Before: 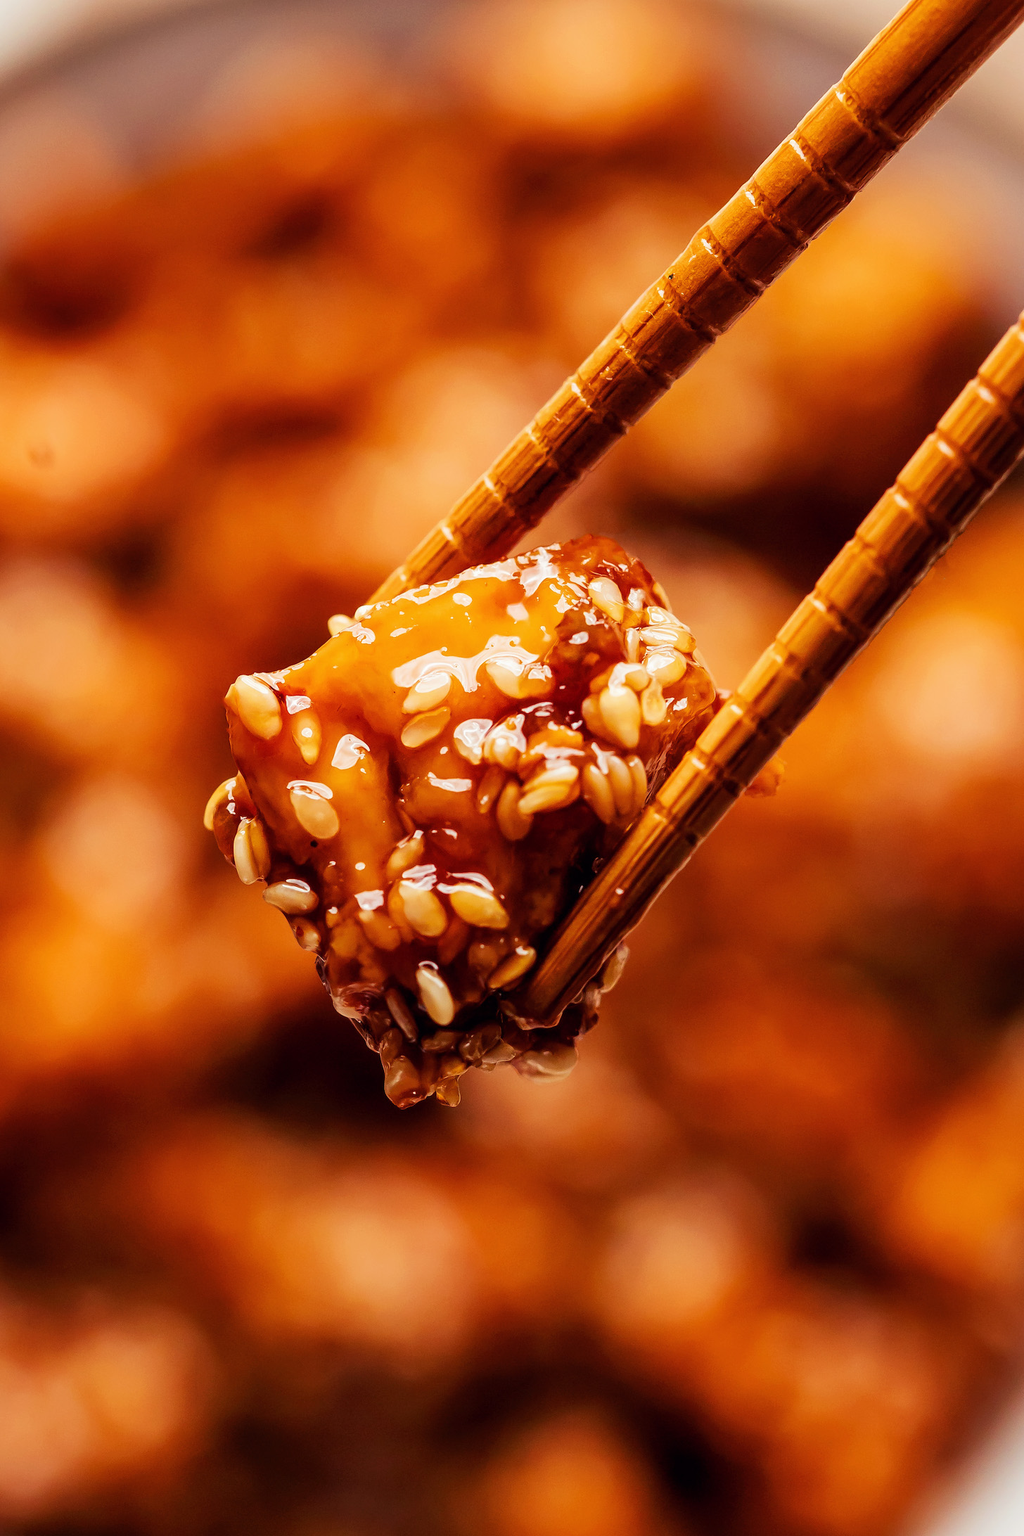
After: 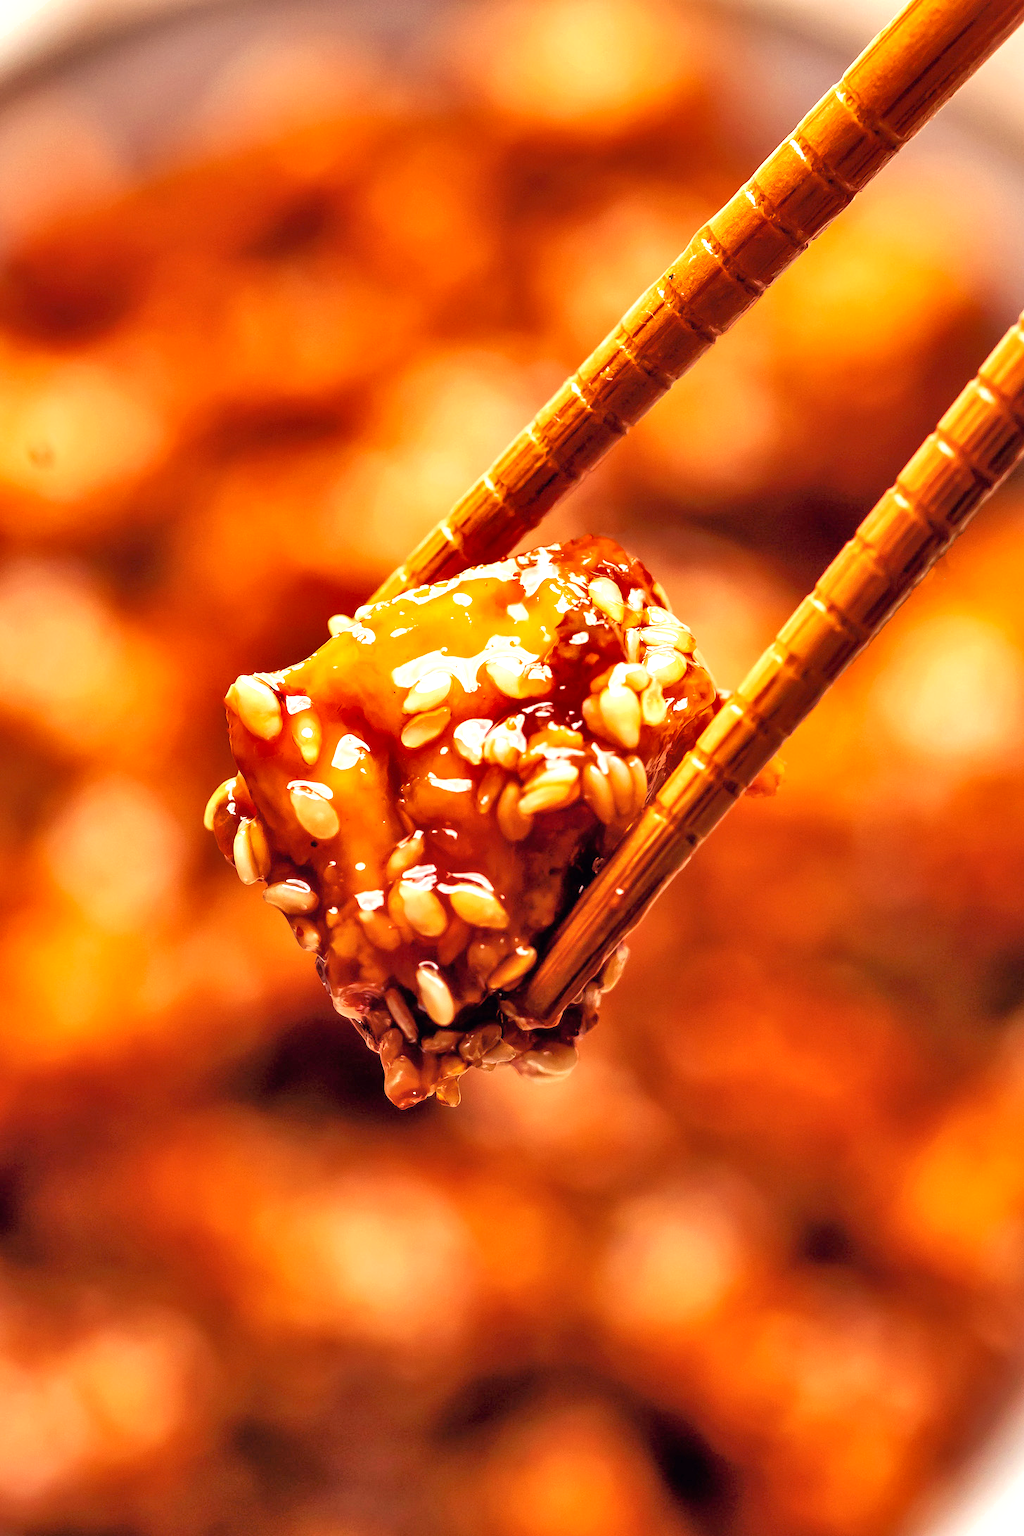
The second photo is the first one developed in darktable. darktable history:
tone equalizer: -7 EV 0.154 EV, -6 EV 0.595 EV, -5 EV 1.16 EV, -4 EV 1.36 EV, -3 EV 1.18 EV, -2 EV 0.6 EV, -1 EV 0.153 EV
exposure: black level correction 0, exposure 0.703 EV, compensate exposure bias true, compensate highlight preservation false
shadows and highlights: shadows 60.18, soften with gaussian
